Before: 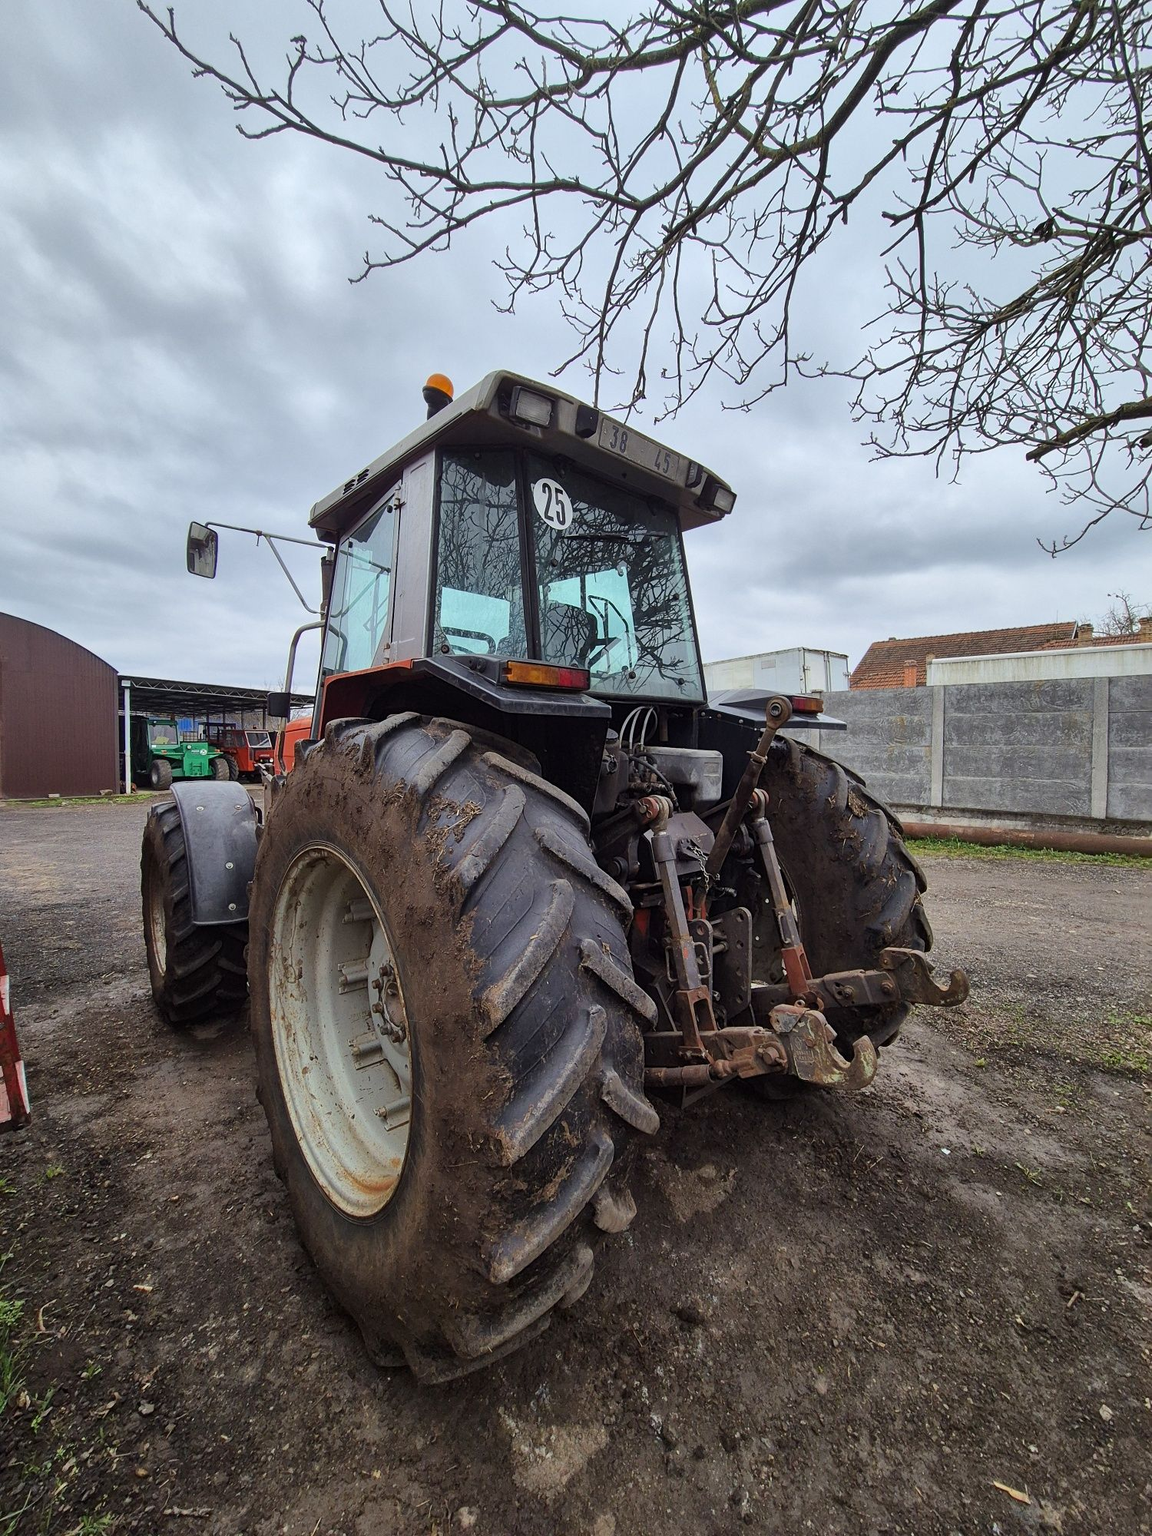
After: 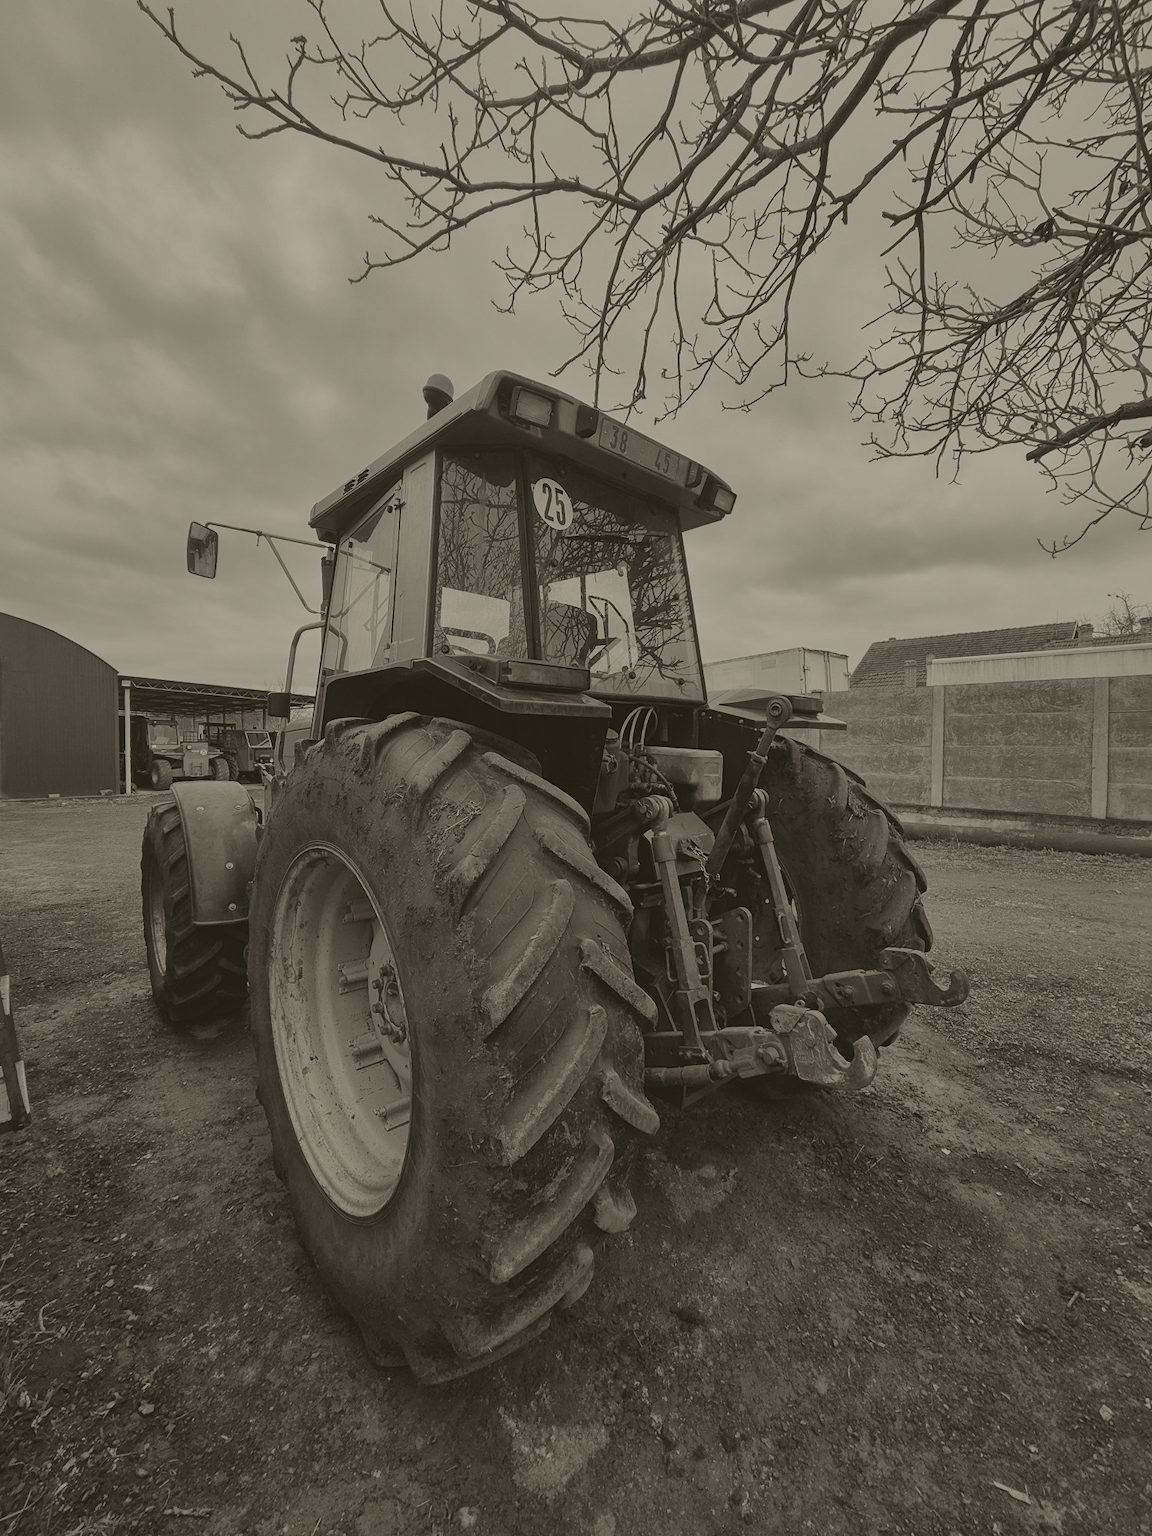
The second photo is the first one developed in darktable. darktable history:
exposure: exposure 0.15 EV, compensate highlight preservation false
colorize: hue 41.44°, saturation 22%, source mix 60%, lightness 10.61%
velvia: strength 45%
